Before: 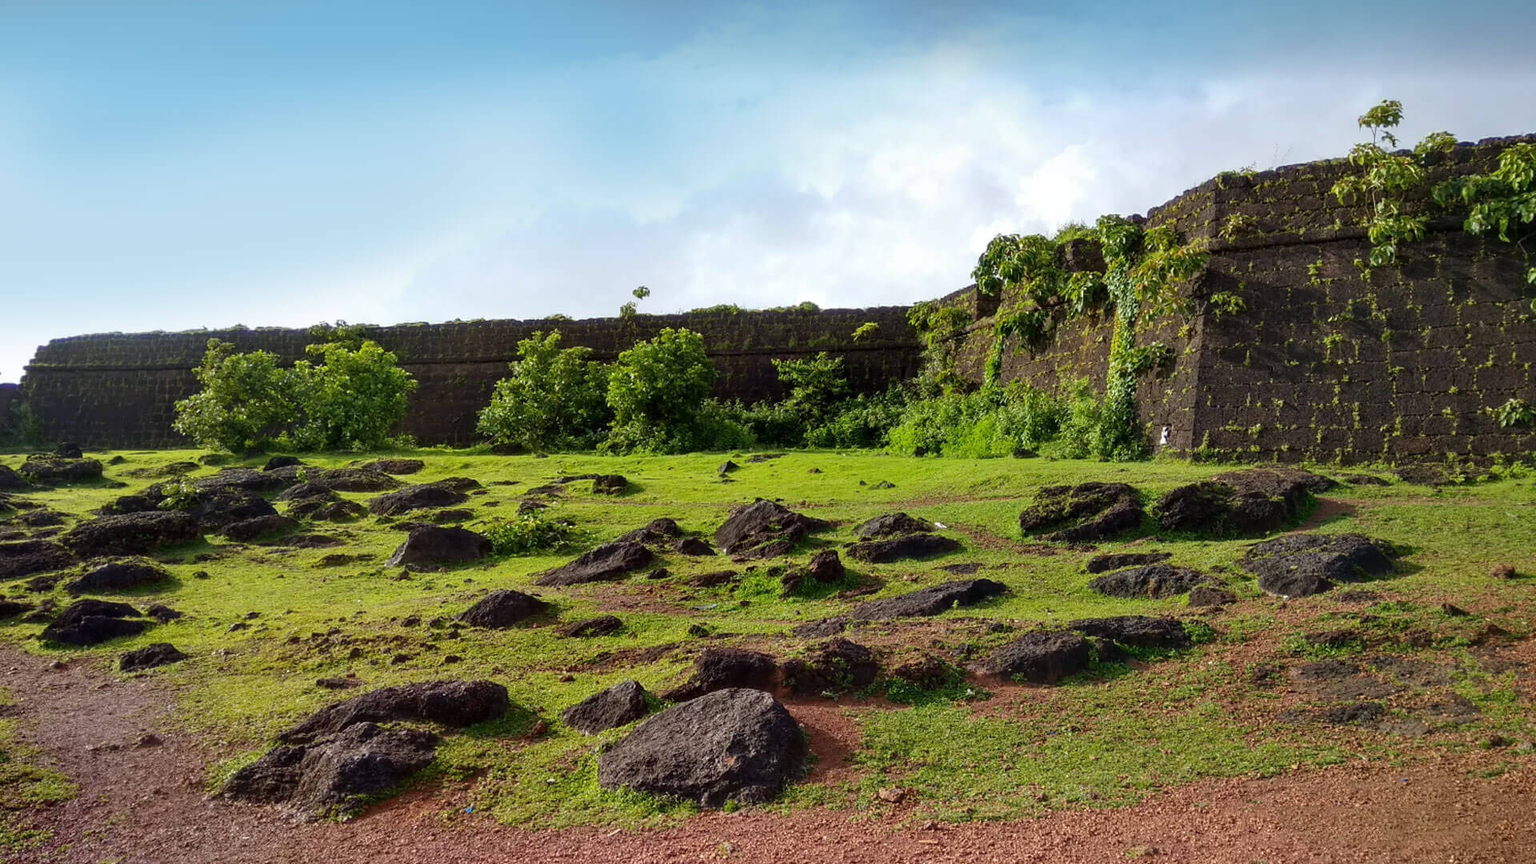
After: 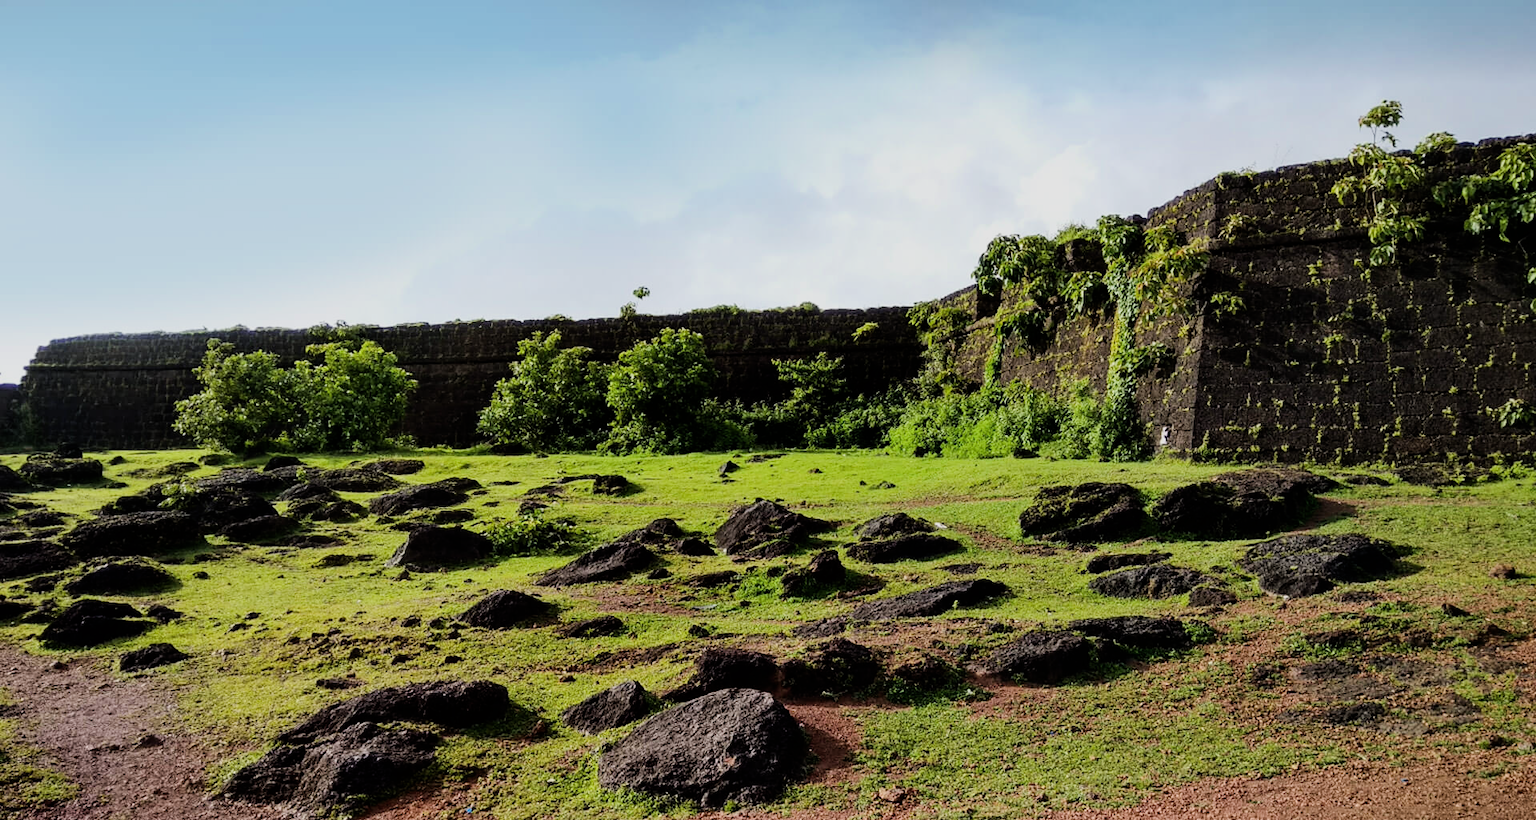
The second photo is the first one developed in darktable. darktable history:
filmic rgb: black relative exposure -7.09 EV, white relative exposure 5.34 EV, threshold 3.03 EV, hardness 3.02, enable highlight reconstruction true
crop and rotate: top 0.002%, bottom 5.09%
tone equalizer: -8 EV -0.723 EV, -7 EV -0.675 EV, -6 EV -0.633 EV, -5 EV -0.422 EV, -3 EV 0.392 EV, -2 EV 0.6 EV, -1 EV 0.698 EV, +0 EV 0.735 EV, edges refinement/feathering 500, mask exposure compensation -1.57 EV, preserve details no
